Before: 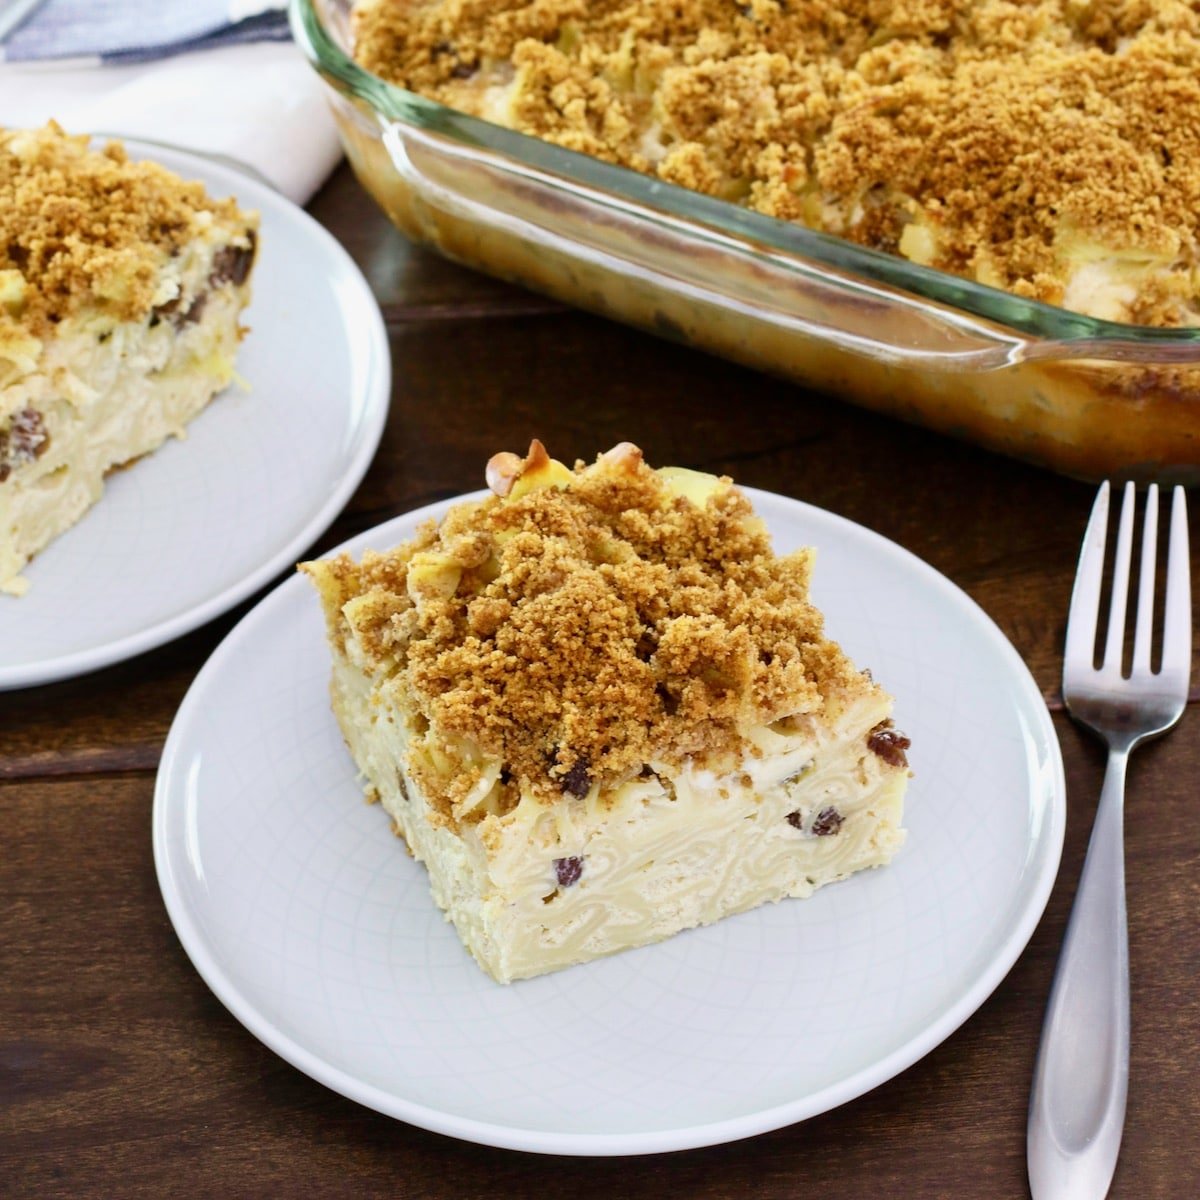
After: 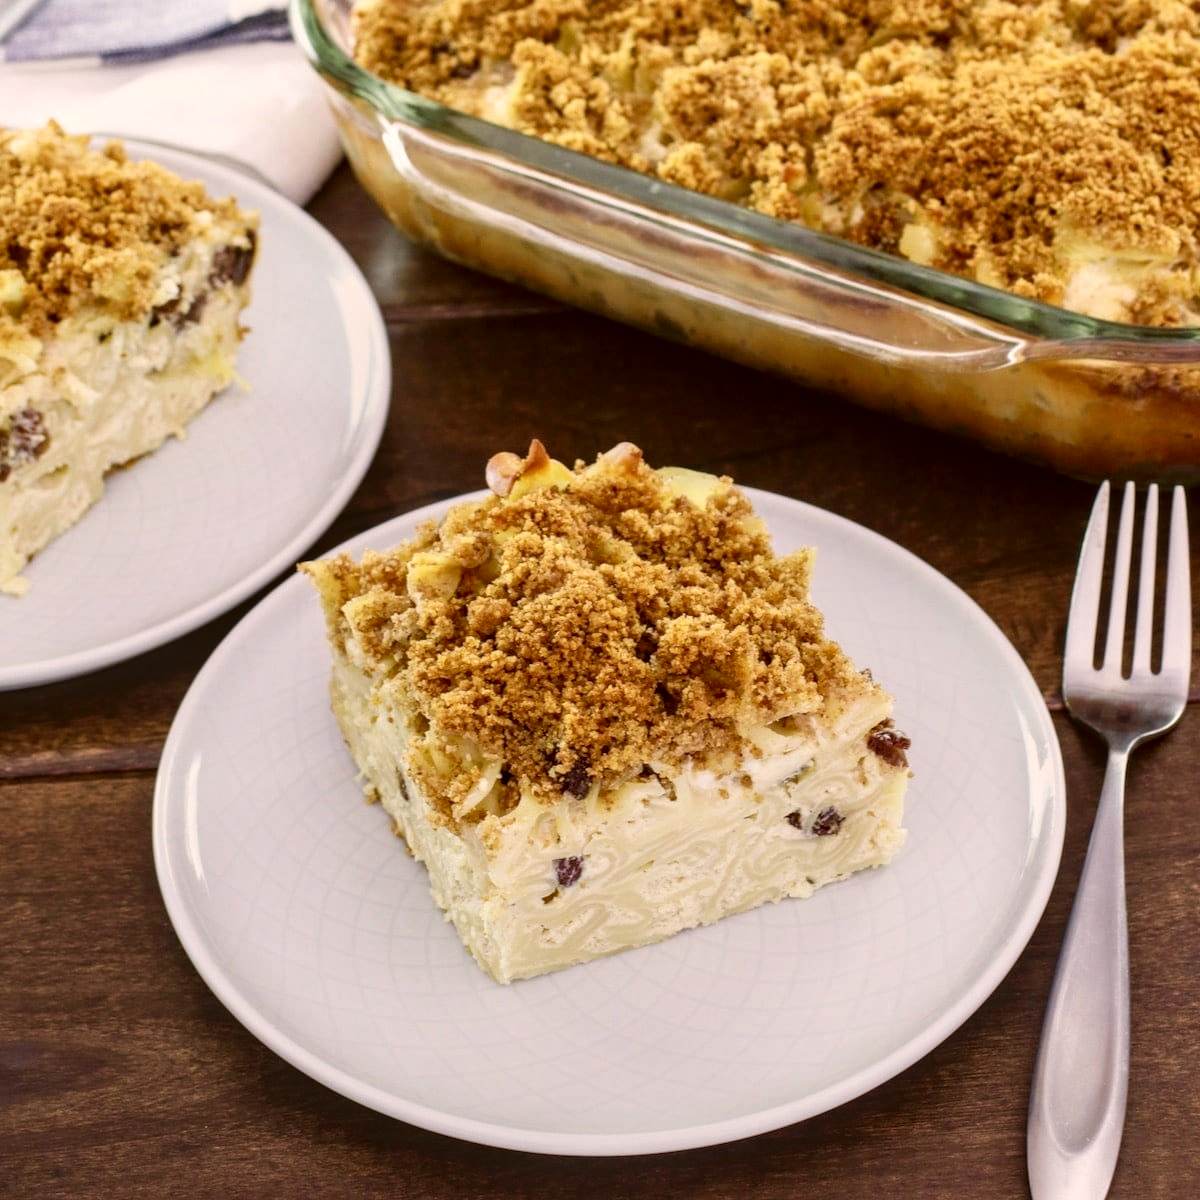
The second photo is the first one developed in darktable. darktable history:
local contrast: on, module defaults
color correction: highlights a* 6.27, highlights b* 8.19, shadows a* 5.94, shadows b* 7.23, saturation 0.9
tone equalizer: on, module defaults
